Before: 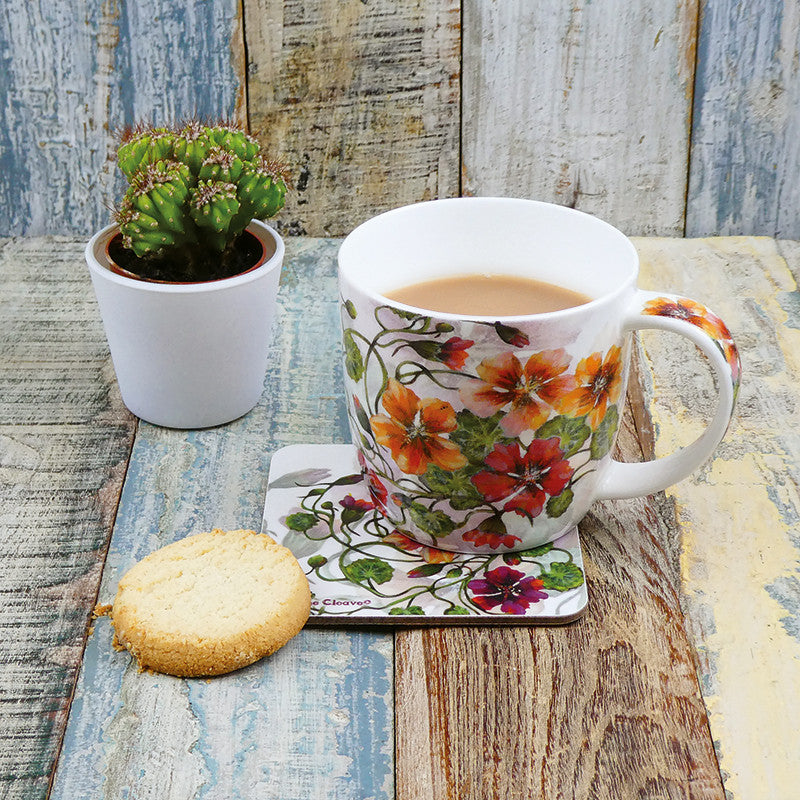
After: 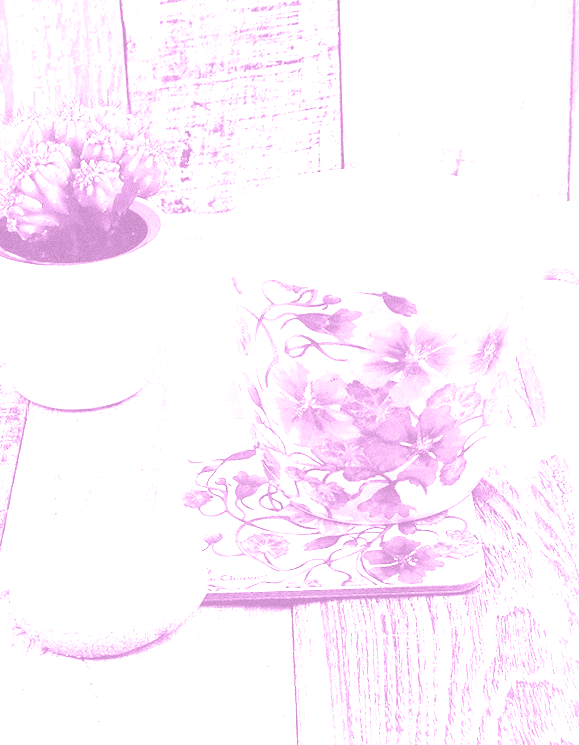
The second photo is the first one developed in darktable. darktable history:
crop: left 13.443%, right 13.31%
exposure: black level correction 0, exposure 1.675 EV, compensate exposure bias true, compensate highlight preservation false
filmic rgb: white relative exposure 2.34 EV, hardness 6.59
rotate and perspective: rotation -2°, crop left 0.022, crop right 0.978, crop top 0.049, crop bottom 0.951
colorize: hue 331.2°, saturation 75%, source mix 30.28%, lightness 70.52%, version 1
grain: coarseness 3.21 ISO
split-toning: shadows › hue 36°, shadows › saturation 0.05, highlights › hue 10.8°, highlights › saturation 0.15, compress 40%
